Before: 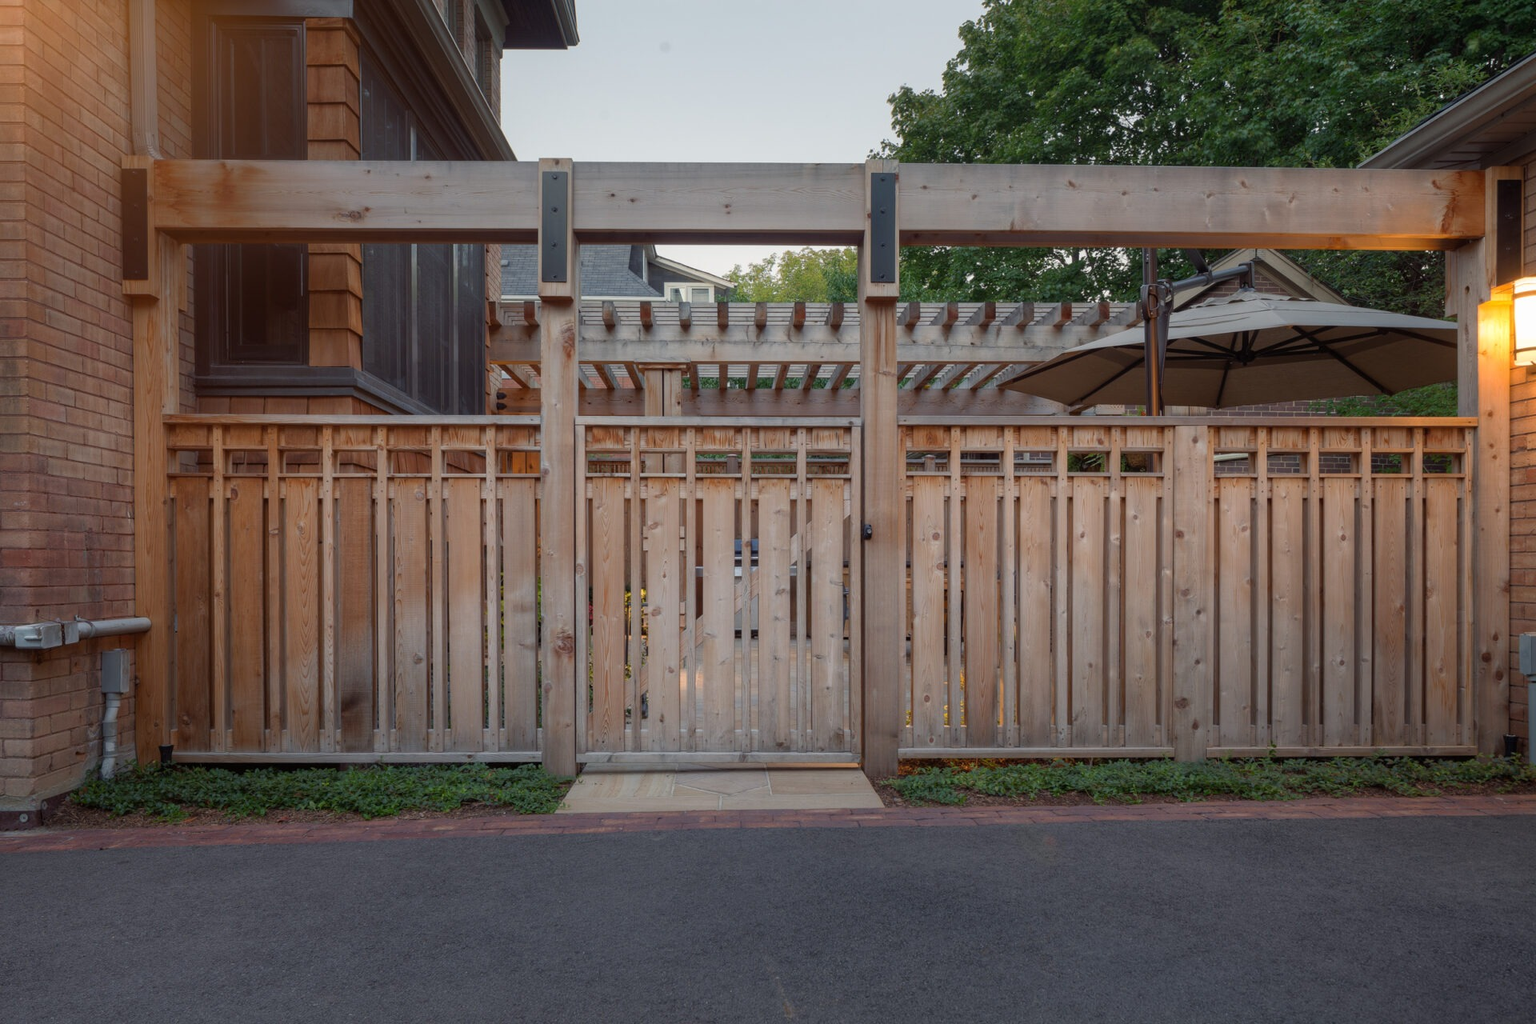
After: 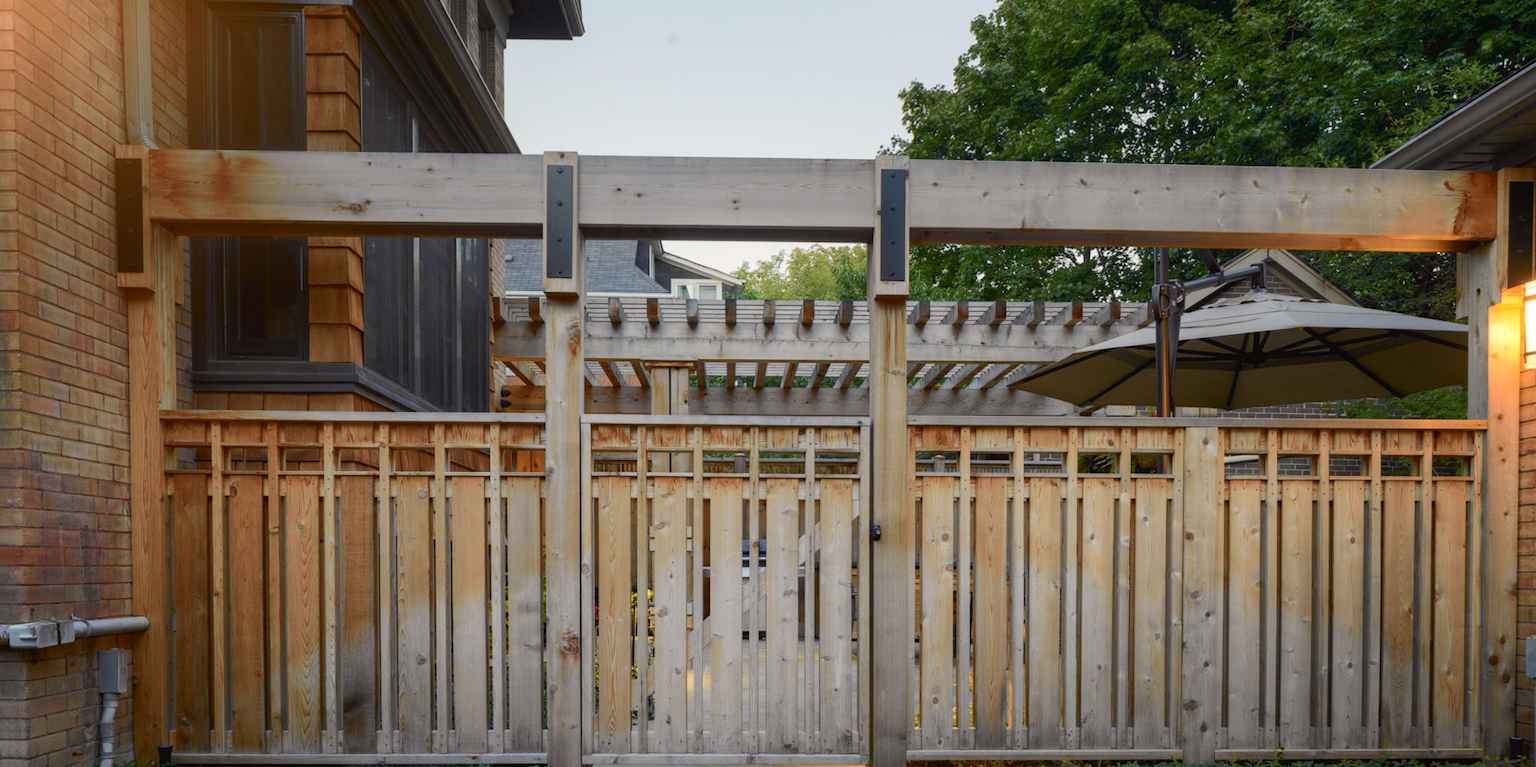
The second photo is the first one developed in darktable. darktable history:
rotate and perspective: rotation 0.174°, lens shift (vertical) 0.013, lens shift (horizontal) 0.019, shear 0.001, automatic cropping original format, crop left 0.007, crop right 0.991, crop top 0.016, crop bottom 0.997
crop: bottom 24.988%
tone curve: curves: ch0 [(0, 0.024) (0.049, 0.038) (0.176, 0.162) (0.33, 0.331) (0.432, 0.475) (0.601, 0.665) (0.843, 0.876) (1, 1)]; ch1 [(0, 0) (0.339, 0.358) (0.445, 0.439) (0.476, 0.47) (0.504, 0.504) (0.53, 0.511) (0.557, 0.558) (0.627, 0.635) (0.728, 0.746) (1, 1)]; ch2 [(0, 0) (0.327, 0.324) (0.417, 0.44) (0.46, 0.453) (0.502, 0.504) (0.526, 0.52) (0.54, 0.564) (0.606, 0.626) (0.76, 0.75) (1, 1)], color space Lab, independent channels, preserve colors none
